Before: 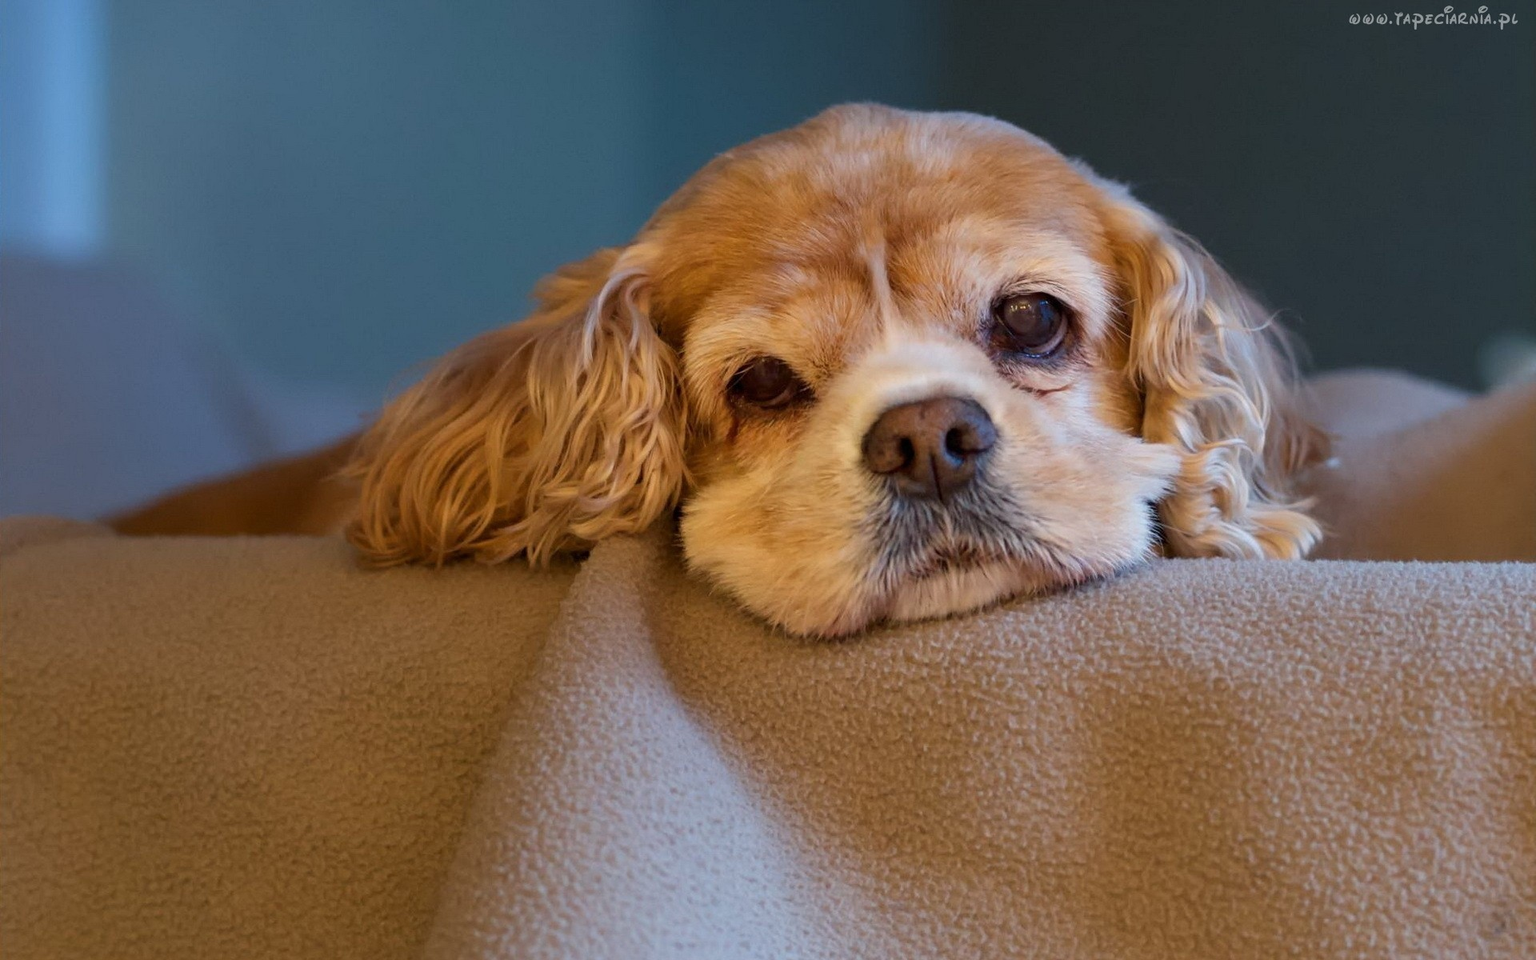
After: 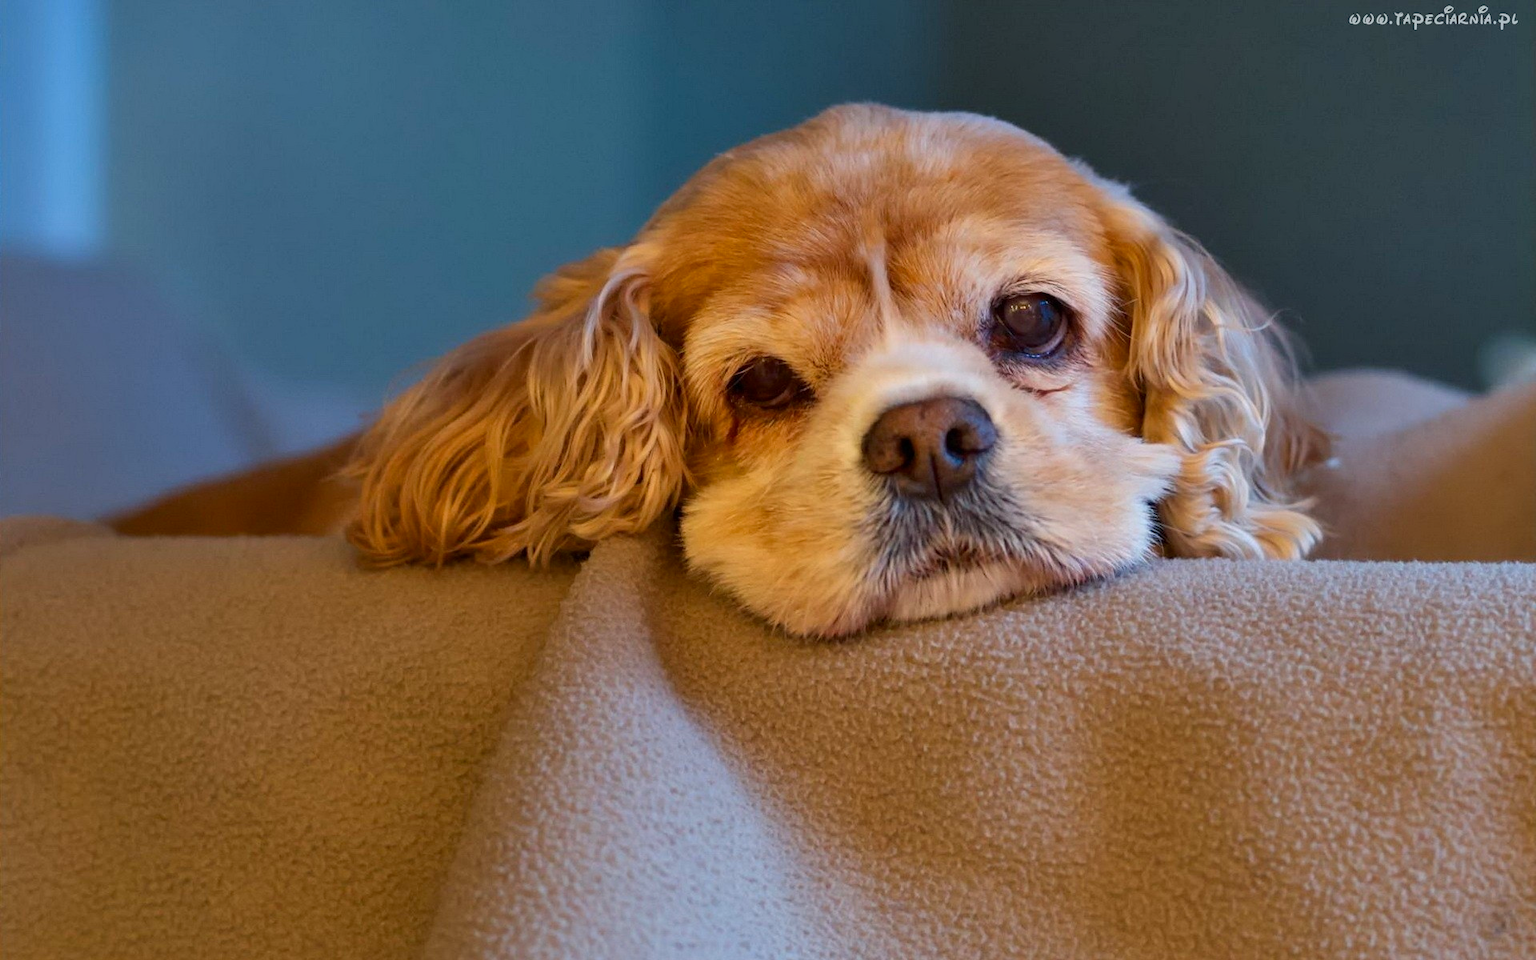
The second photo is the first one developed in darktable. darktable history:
color balance rgb: perceptual saturation grading › global saturation 0.432%
contrast brightness saturation: contrast 0.082, saturation 0.199
shadows and highlights: low approximation 0.01, soften with gaussian
